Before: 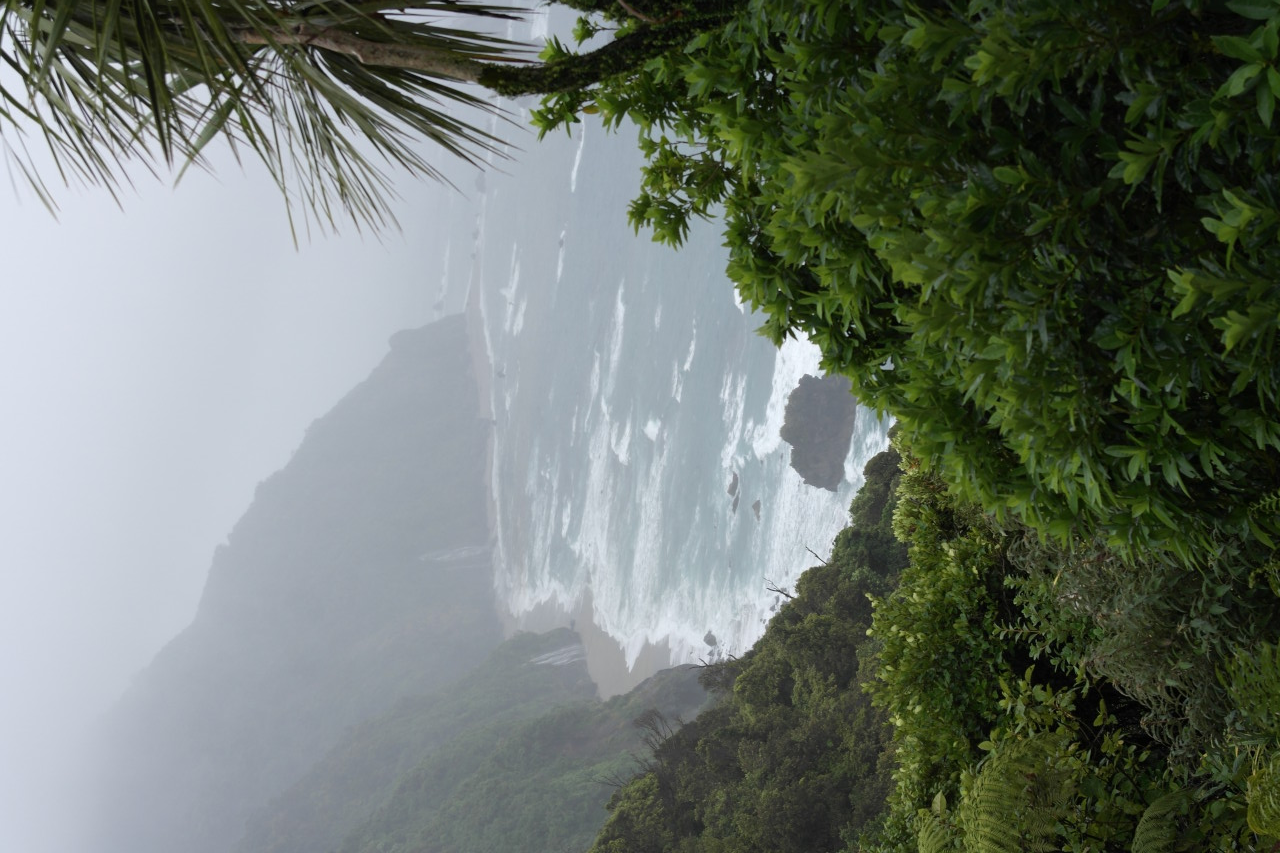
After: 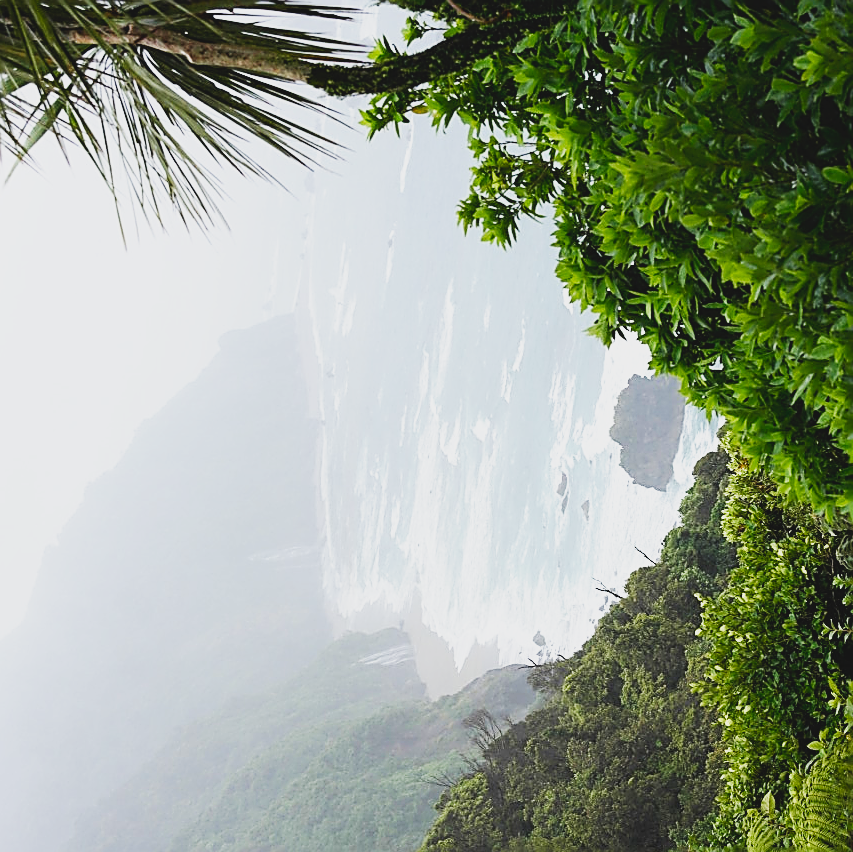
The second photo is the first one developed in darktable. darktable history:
crop and rotate: left 13.39%, right 19.928%
base curve: curves: ch0 [(0, 0) (0.007, 0.004) (0.027, 0.03) (0.046, 0.07) (0.207, 0.54) (0.442, 0.872) (0.673, 0.972) (1, 1)], preserve colors none
tone equalizer: mask exposure compensation -0.487 EV
color zones: curves: ch1 [(0, 0.525) (0.143, 0.556) (0.286, 0.52) (0.429, 0.5) (0.571, 0.5) (0.714, 0.5) (0.857, 0.503) (1, 0.525)]
sharpen: radius 1.713, amount 1.305
contrast brightness saturation: contrast -0.129
